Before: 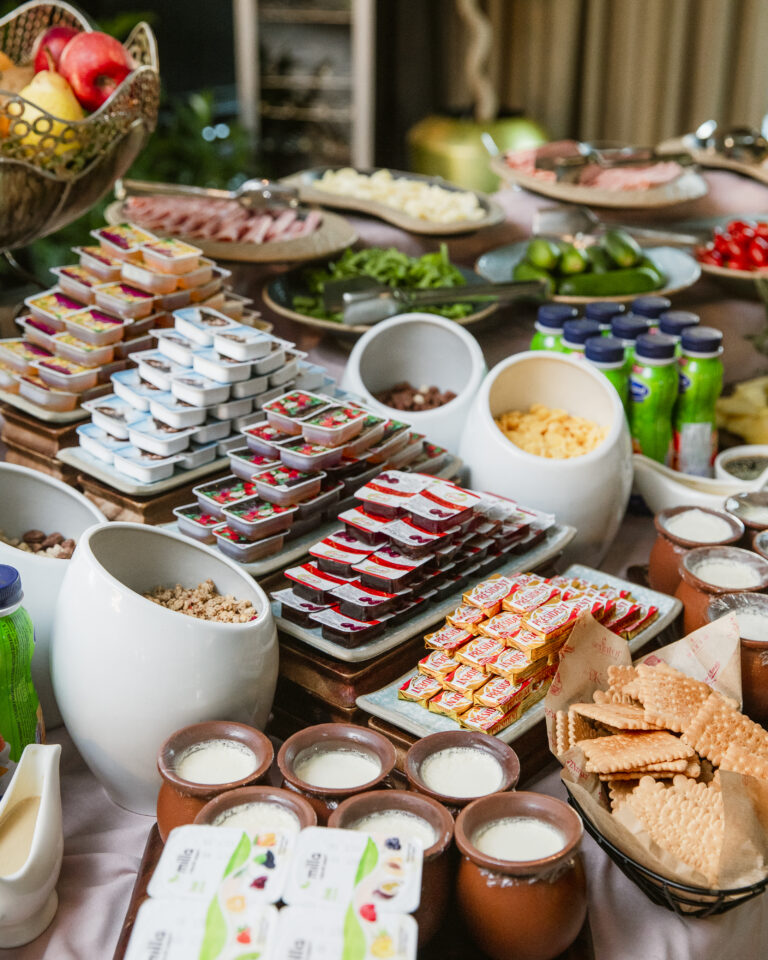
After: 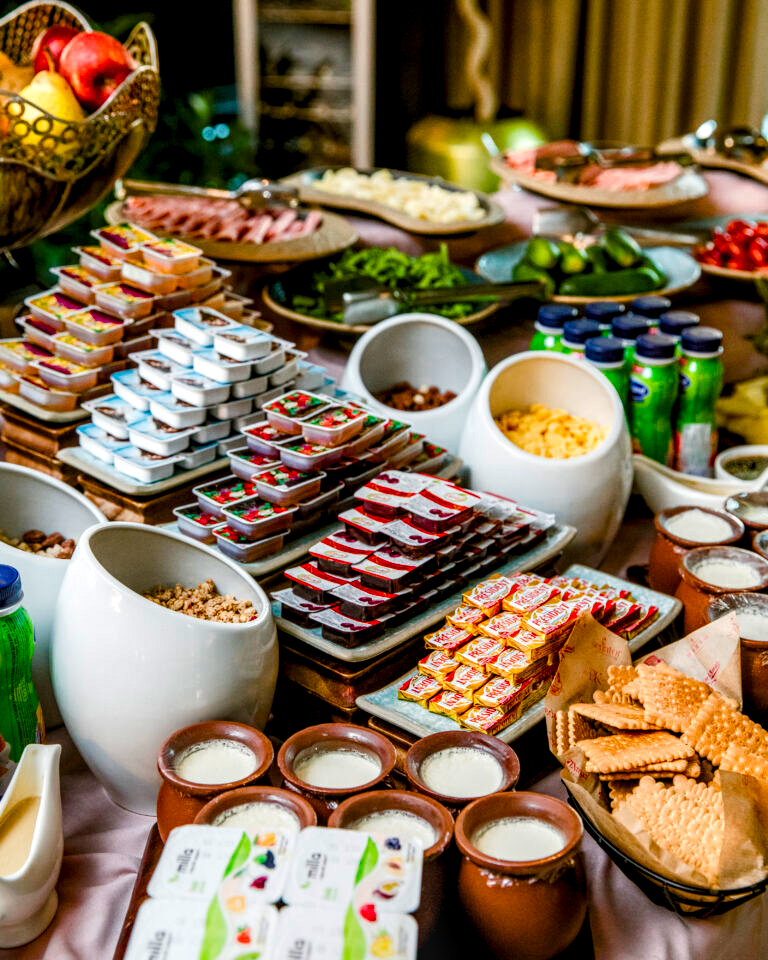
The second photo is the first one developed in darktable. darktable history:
levels: mode automatic, black 3.83%
local contrast: detail 150%
color balance rgb: power › luminance -9.032%, global offset › luminance 0.49%, linear chroma grading › global chroma 41.889%, perceptual saturation grading › global saturation 20%, perceptual saturation grading › highlights -24.849%, perceptual saturation grading › shadows 49.724%
